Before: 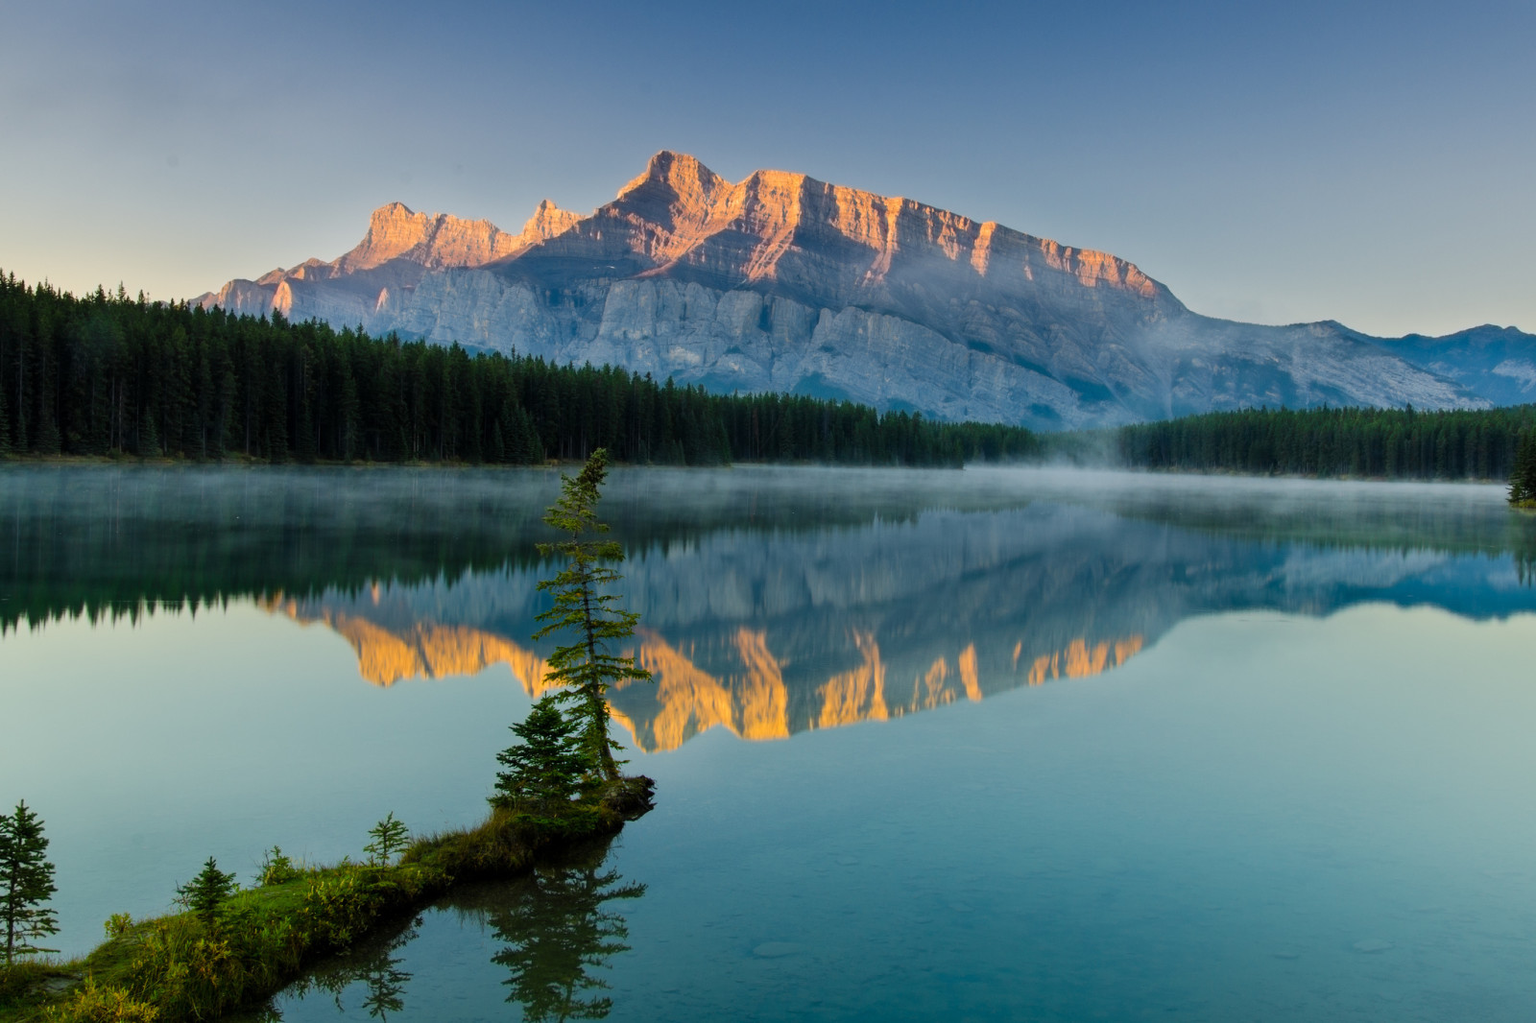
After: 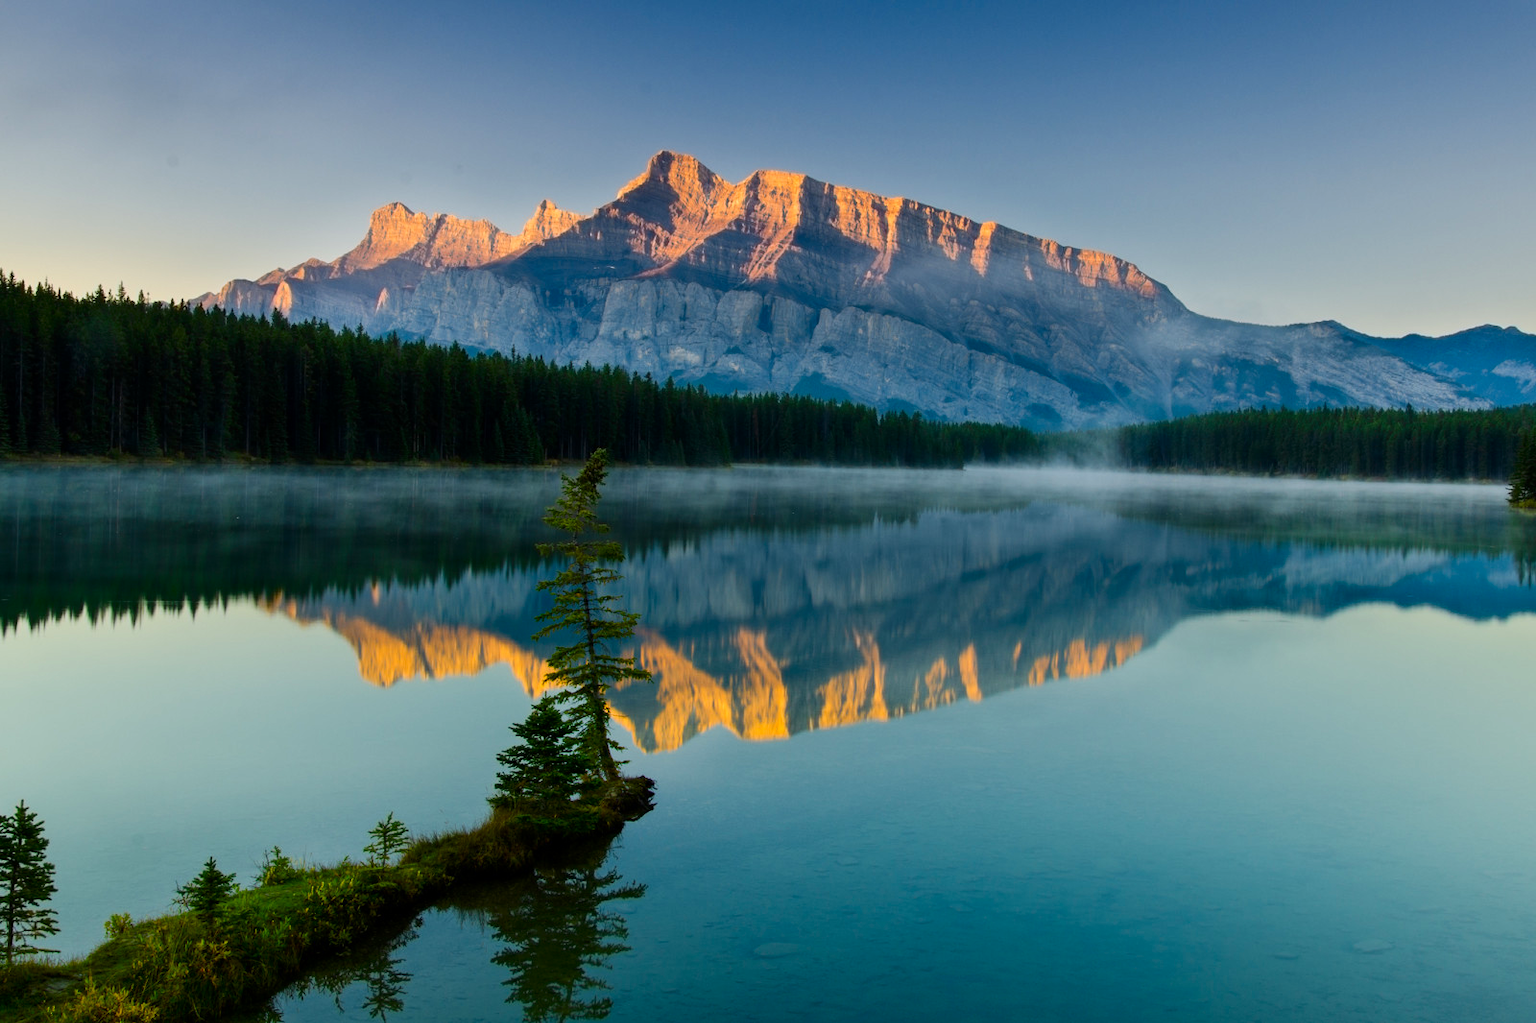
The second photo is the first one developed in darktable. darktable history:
contrast brightness saturation: contrast 0.127, brightness -0.048, saturation 0.163
